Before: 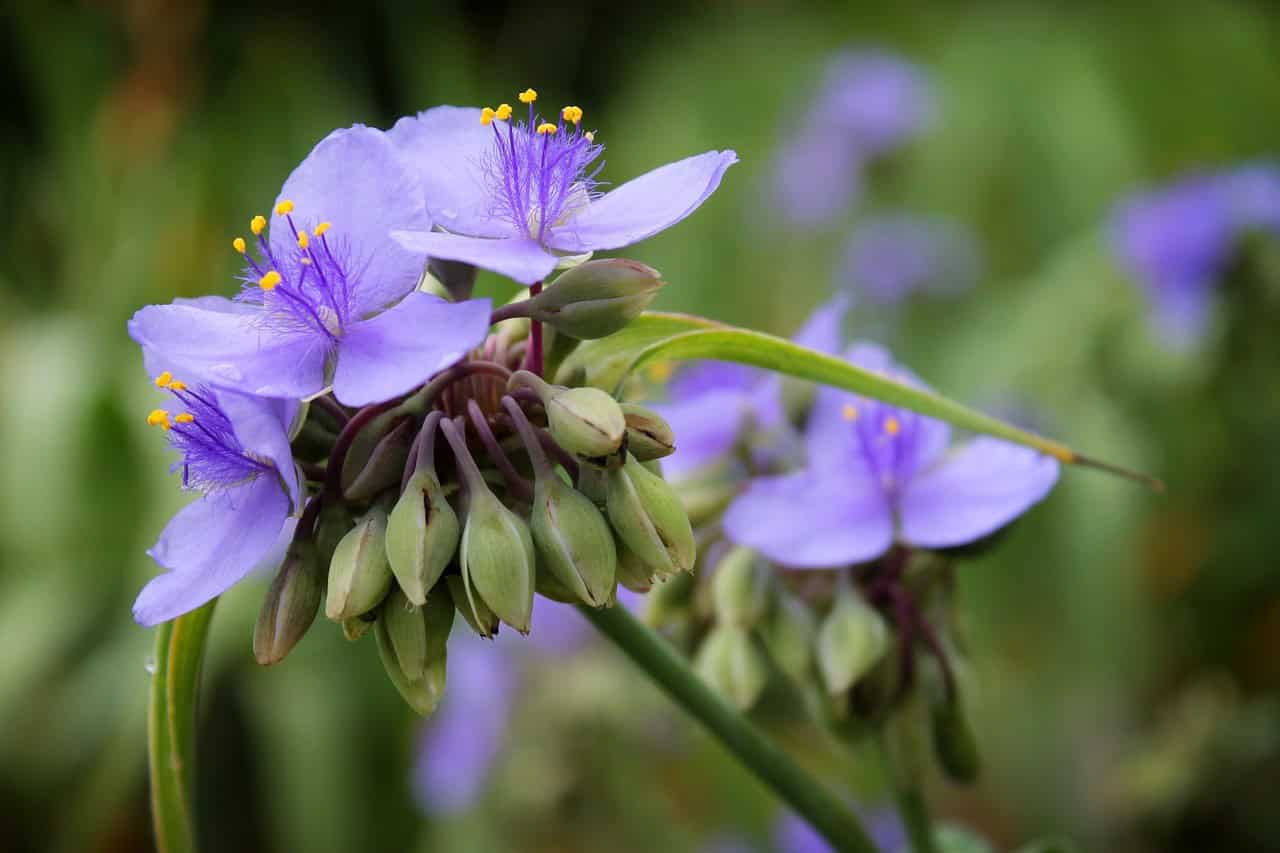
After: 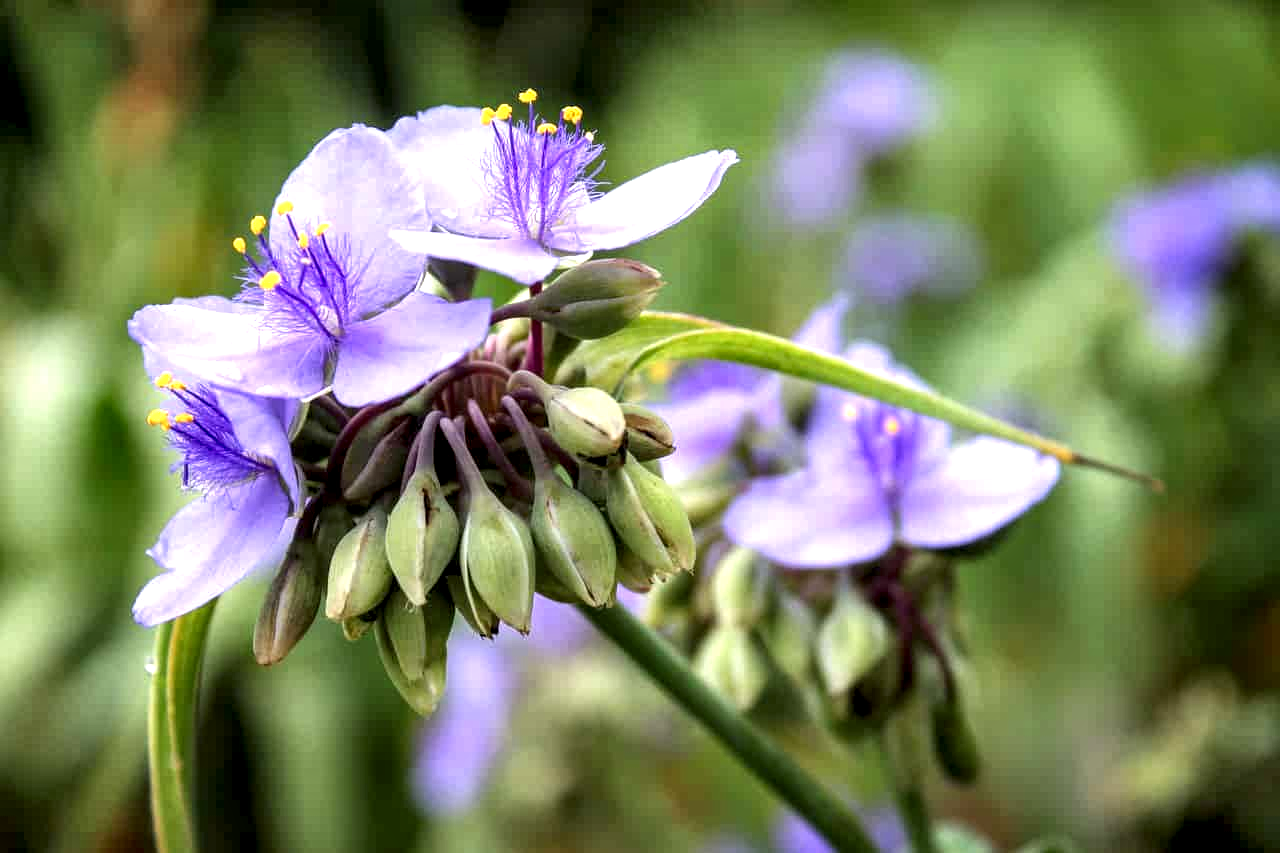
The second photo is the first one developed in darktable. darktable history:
shadows and highlights: low approximation 0.01, soften with gaussian
exposure: black level correction 0, exposure 0.701 EV, compensate exposure bias true, compensate highlight preservation false
local contrast: highlights 60%, shadows 61%, detail 160%
